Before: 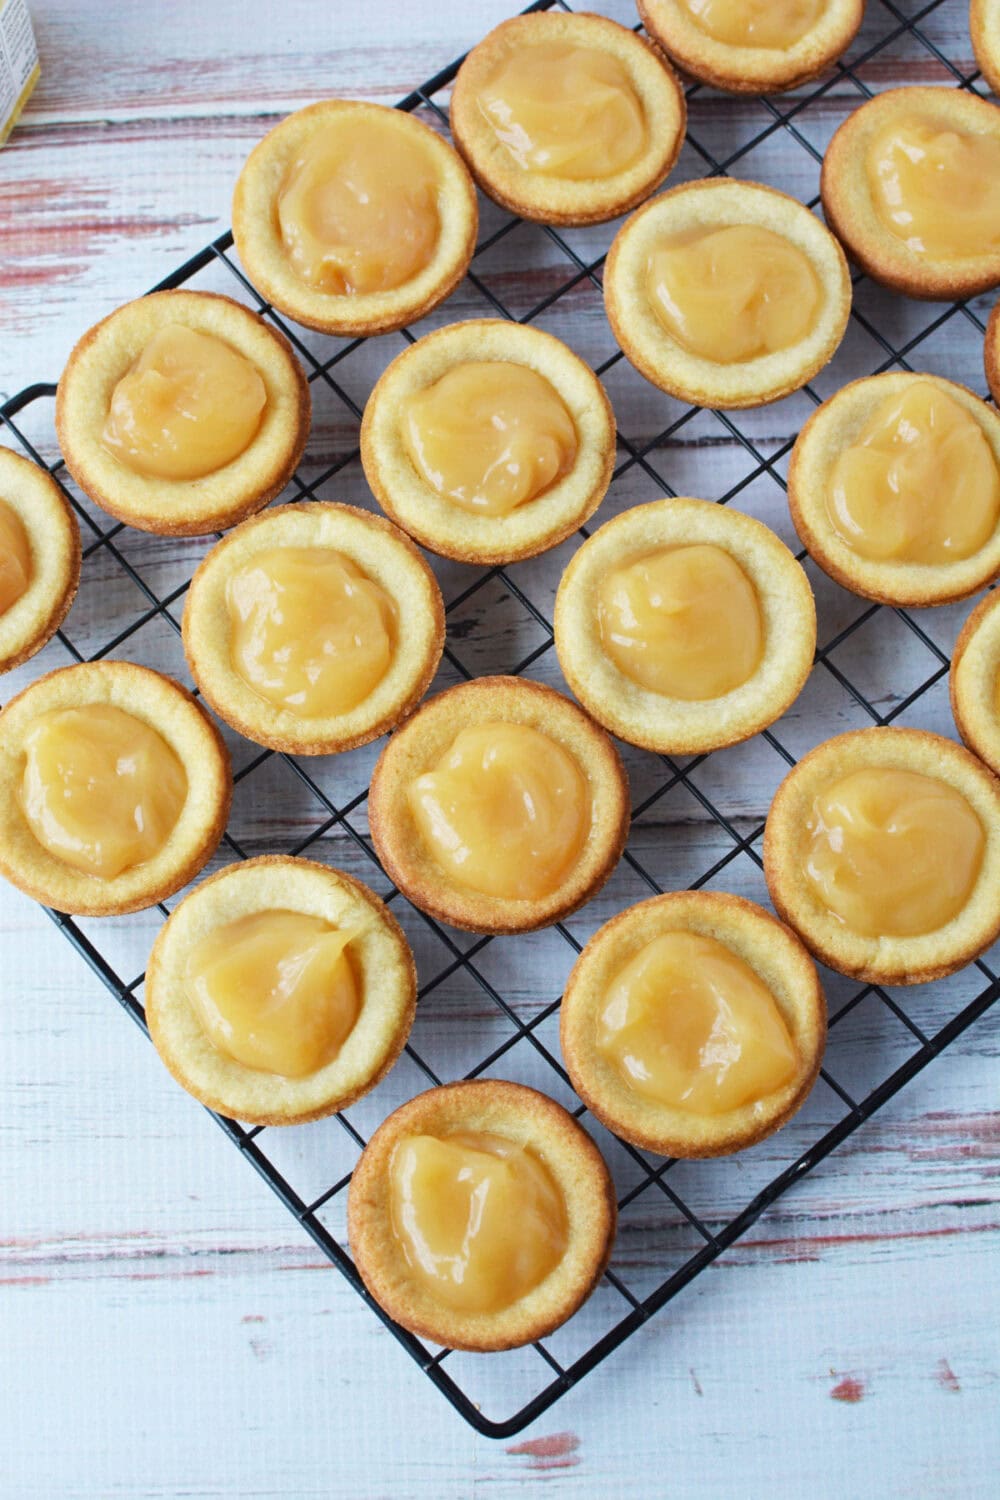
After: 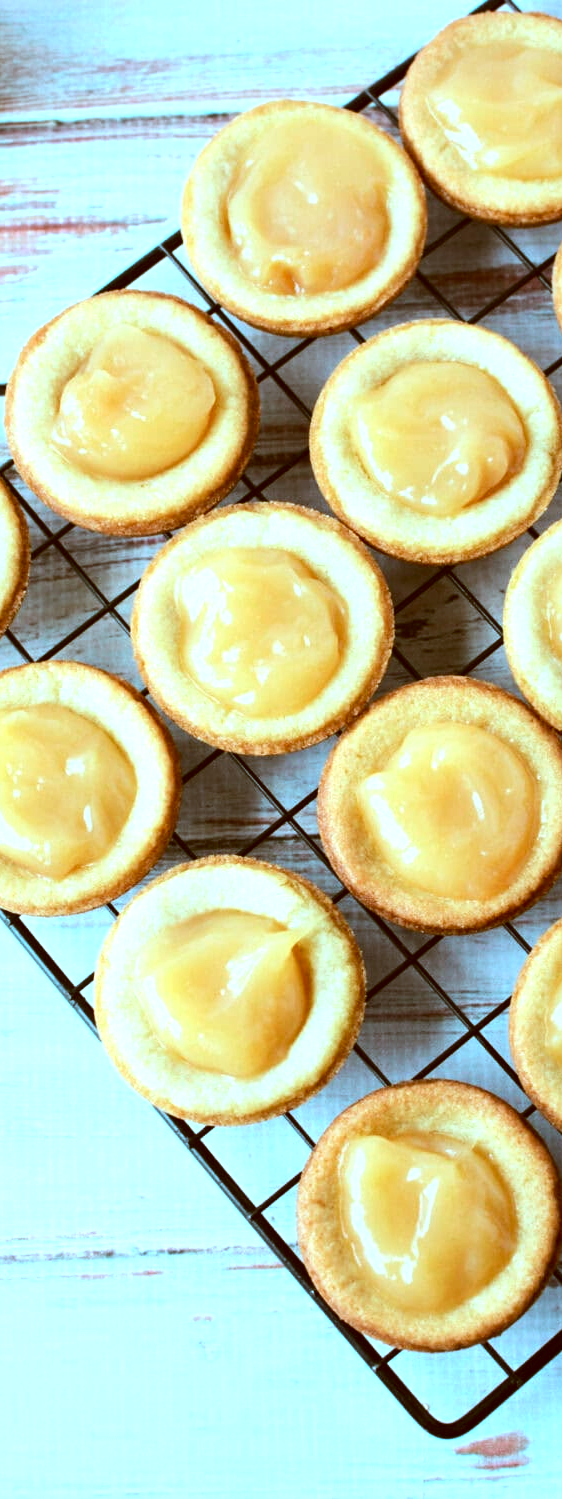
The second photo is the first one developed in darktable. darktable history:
color correction: highlights a* -14.62, highlights b* -16.22, shadows a* 10.12, shadows b* 29.4
crop: left 5.114%, right 38.589%
tone equalizer: -8 EV -0.75 EV, -7 EV -0.7 EV, -6 EV -0.6 EV, -5 EV -0.4 EV, -3 EV 0.4 EV, -2 EV 0.6 EV, -1 EV 0.7 EV, +0 EV 0.75 EV, edges refinement/feathering 500, mask exposure compensation -1.57 EV, preserve details no
